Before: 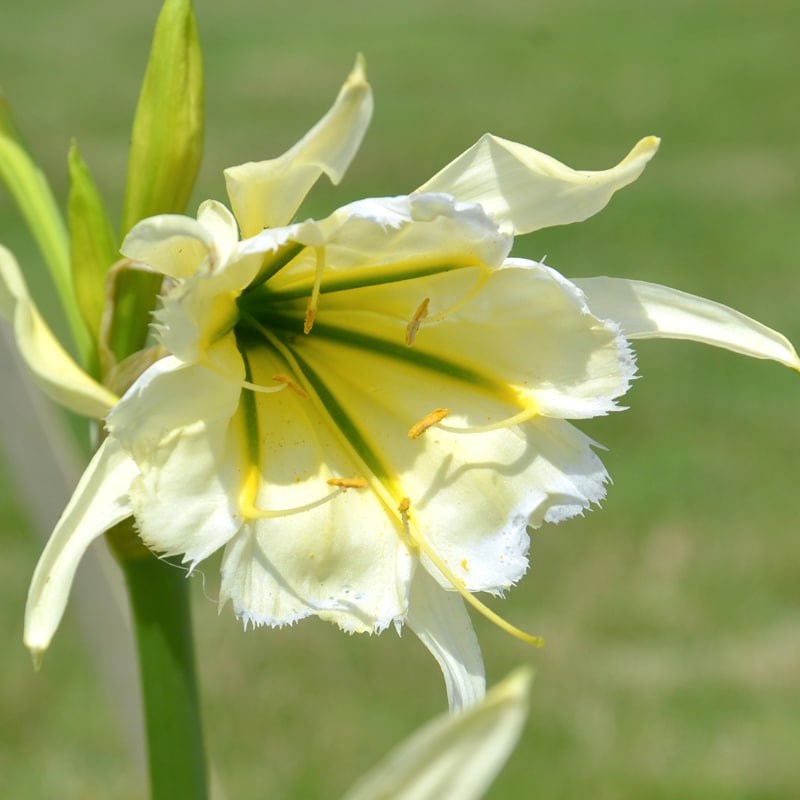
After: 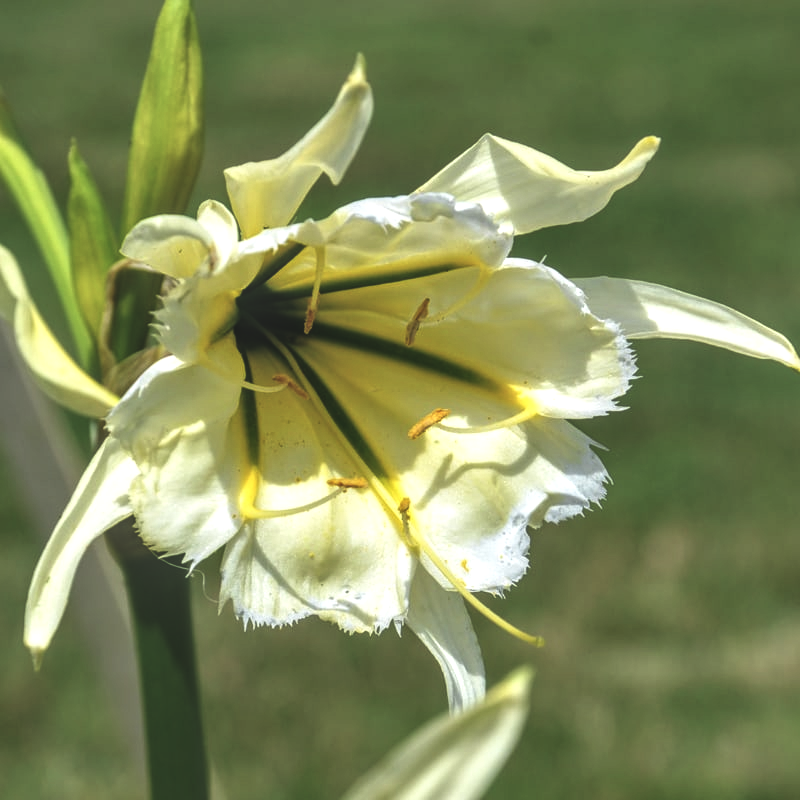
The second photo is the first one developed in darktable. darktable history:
local contrast: highlights 0%, shadows 0%, detail 182%
base curve: curves: ch0 [(0, 0.036) (0.007, 0.037) (0.604, 0.887) (1, 1)], preserve colors none
exposure: black level correction -0.016, exposure -1.018 EV, compensate highlight preservation false
